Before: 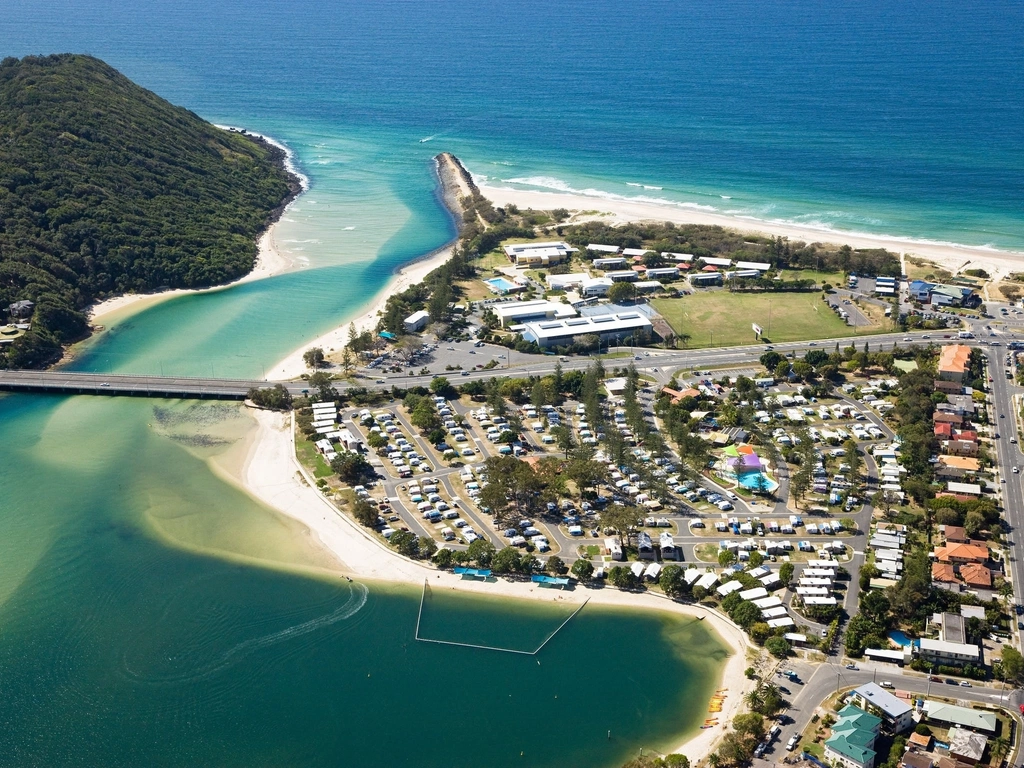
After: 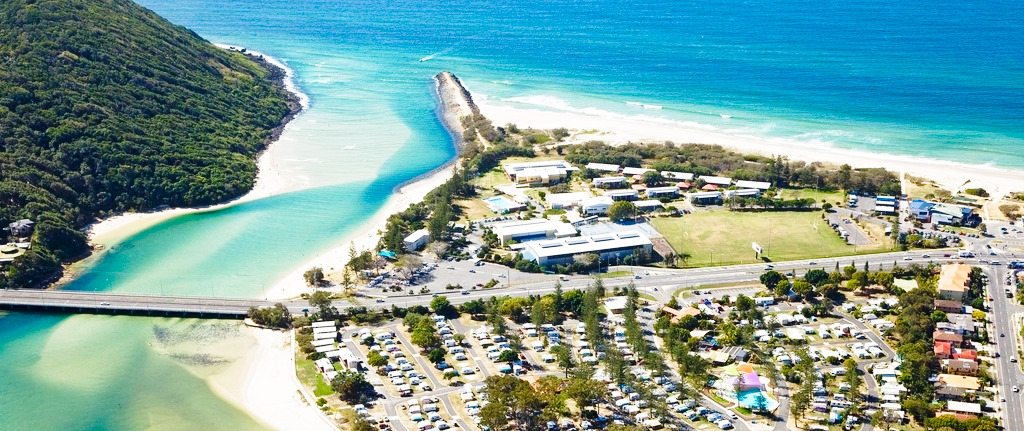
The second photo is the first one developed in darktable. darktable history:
base curve: curves: ch0 [(0, 0) (0.028, 0.03) (0.121, 0.232) (0.46, 0.748) (0.859, 0.968) (1, 1)], preserve colors none
crop and rotate: top 10.605%, bottom 33.274%
color balance rgb: perceptual saturation grading › global saturation 20%, perceptual saturation grading › highlights -25%, perceptual saturation grading › shadows 25%
